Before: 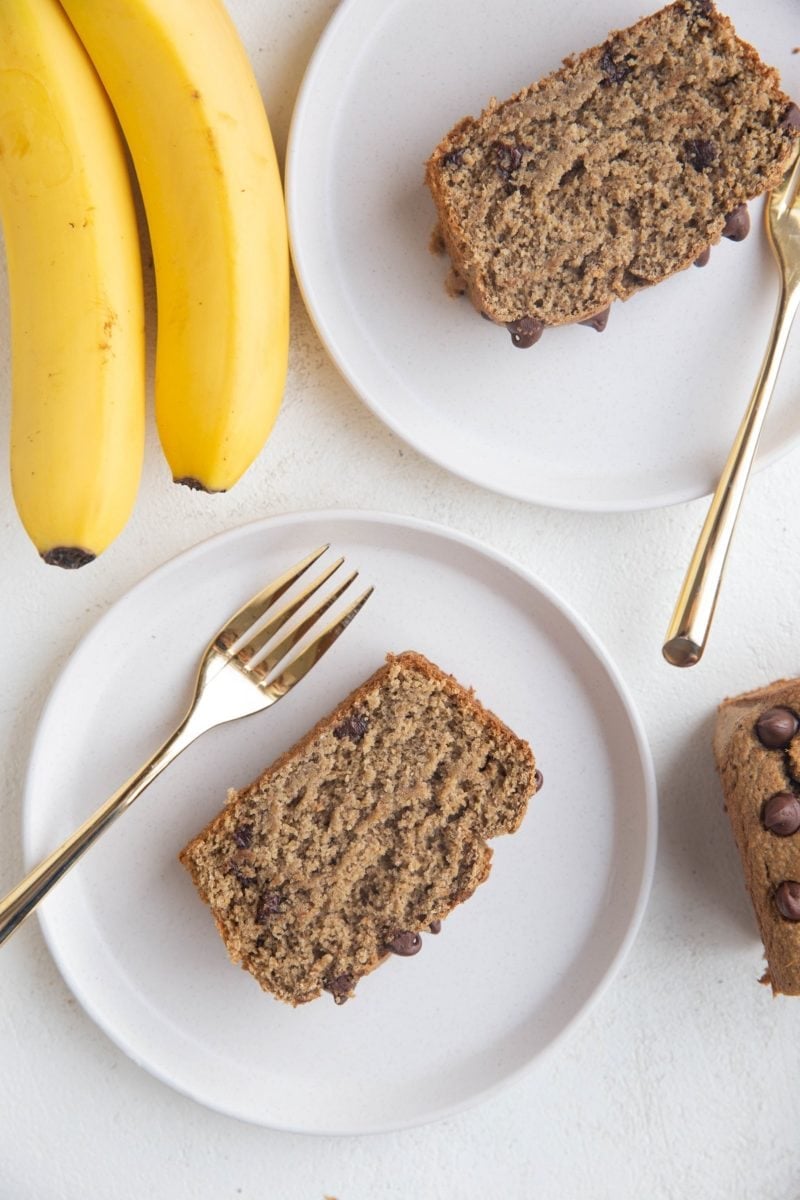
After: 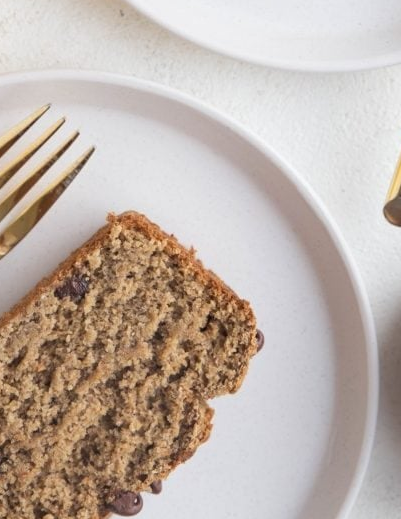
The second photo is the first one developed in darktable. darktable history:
crop: left 34.958%, top 36.681%, right 14.856%, bottom 19.985%
